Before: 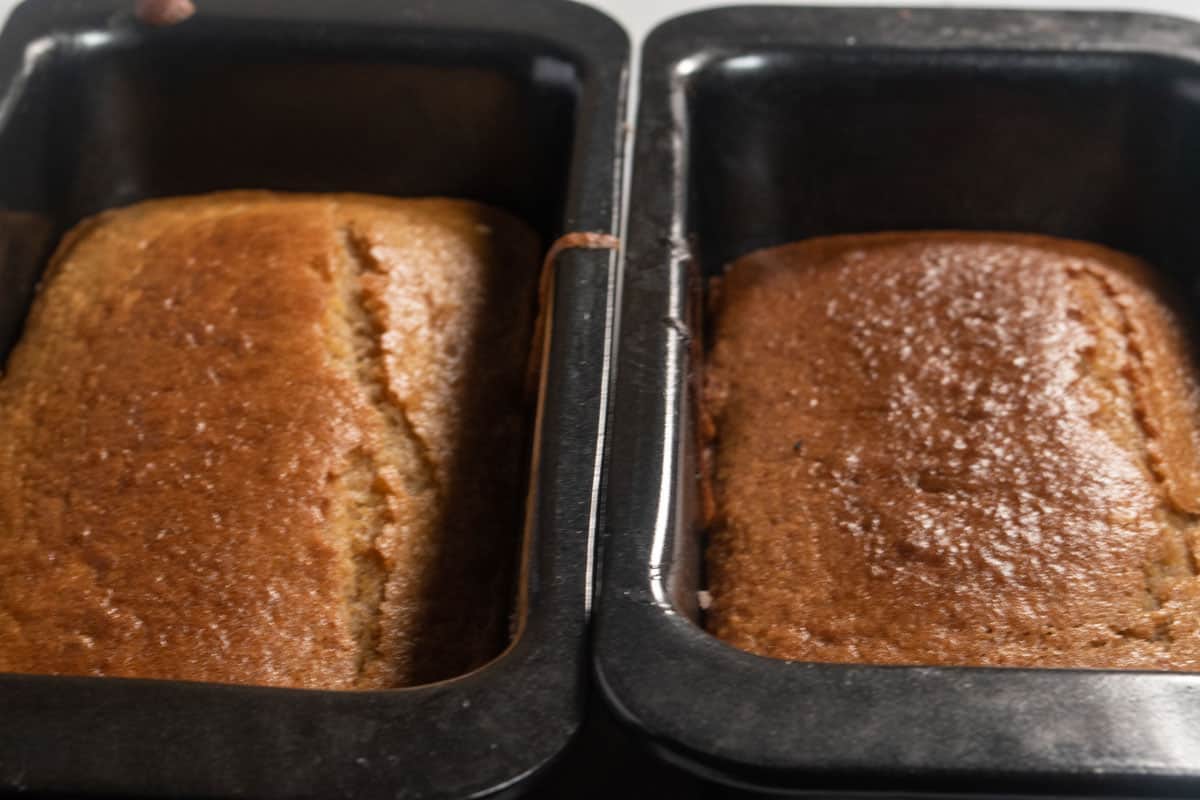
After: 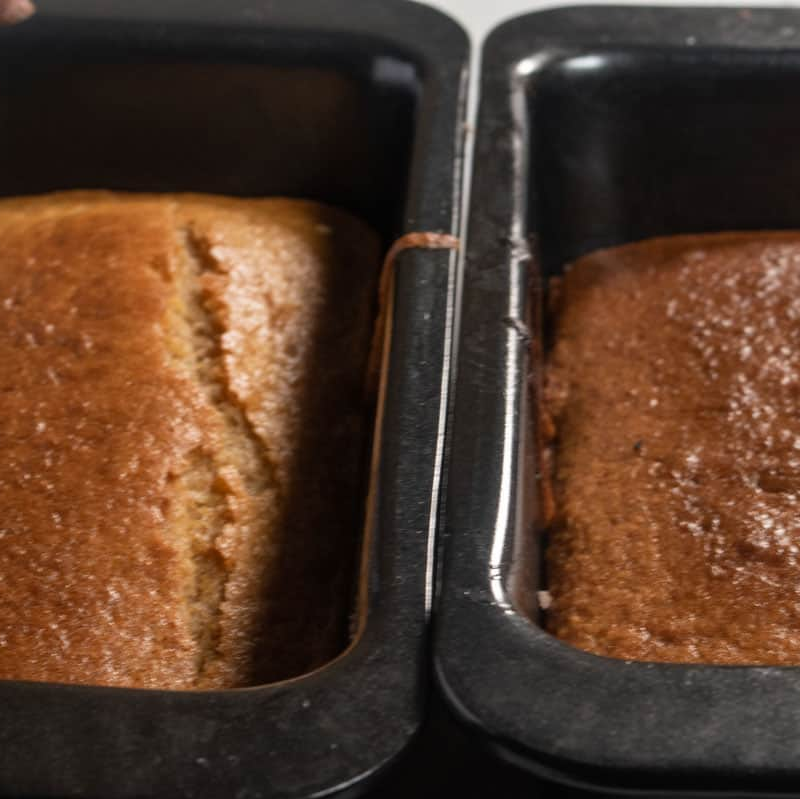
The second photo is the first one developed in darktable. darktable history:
crop and rotate: left 13.395%, right 19.934%
